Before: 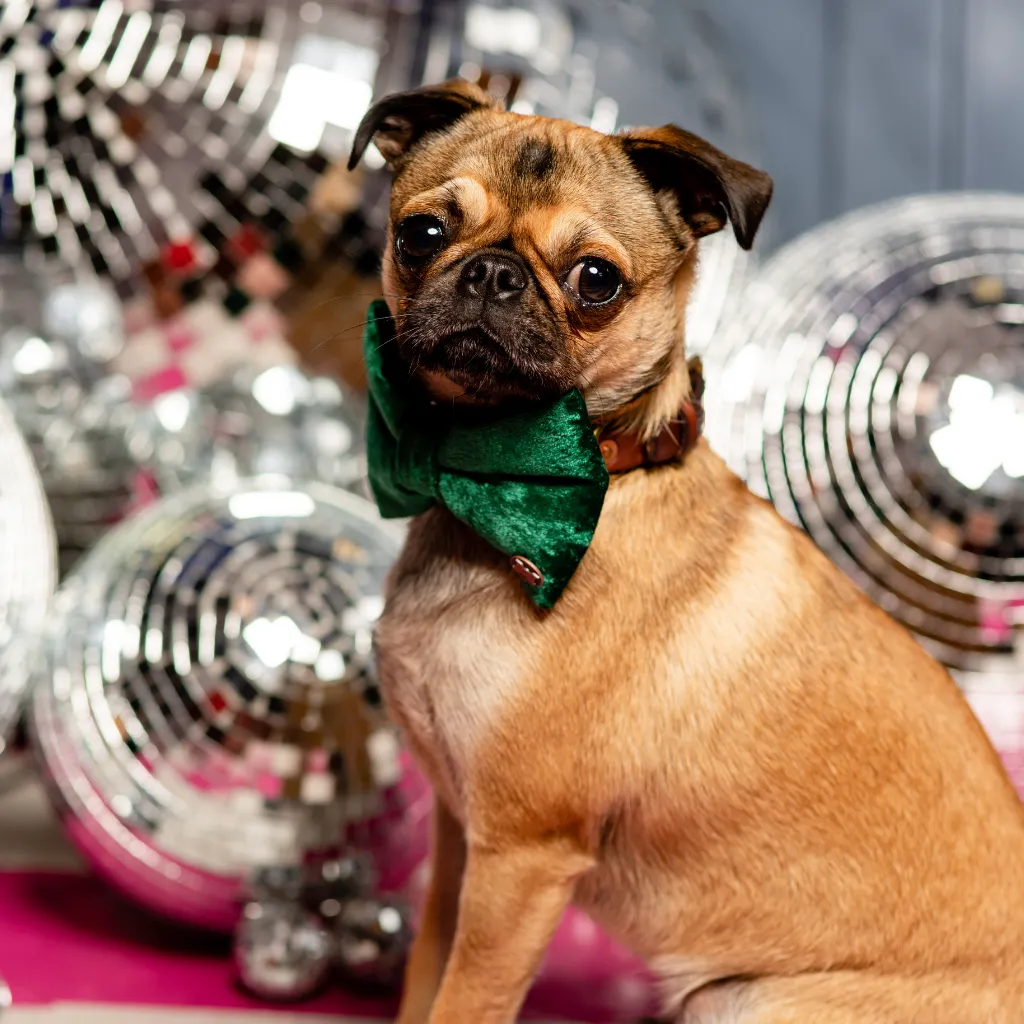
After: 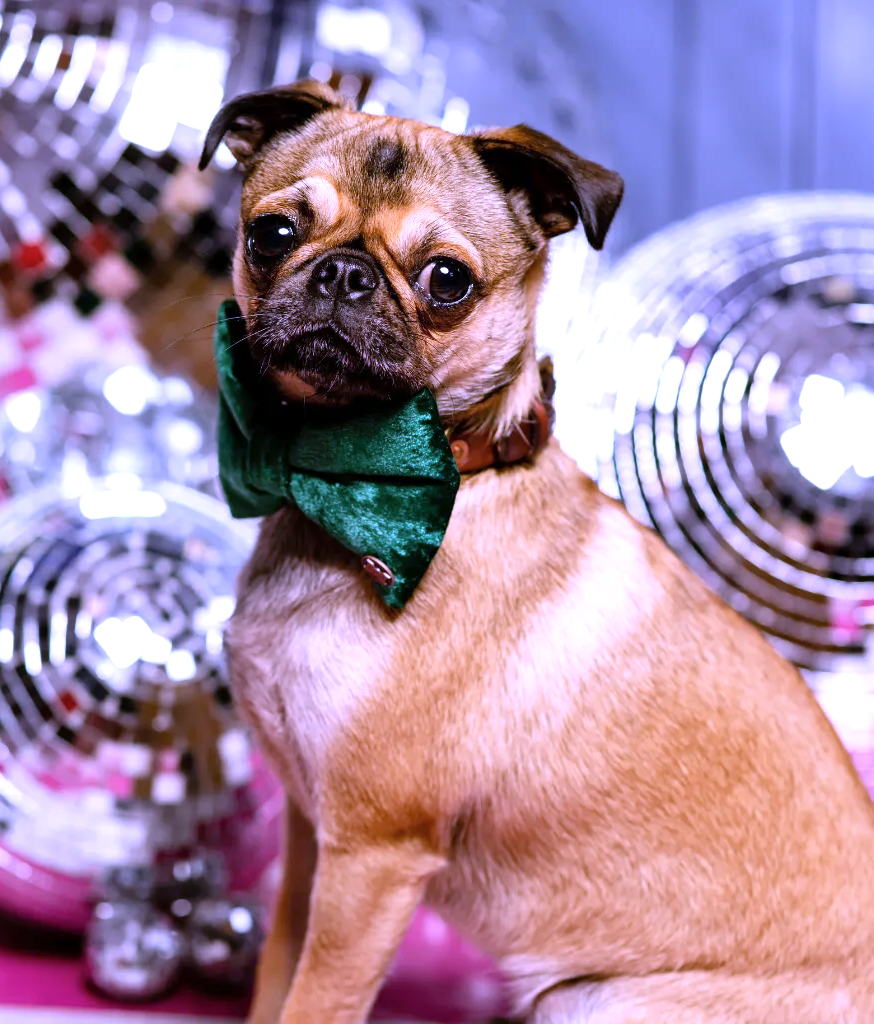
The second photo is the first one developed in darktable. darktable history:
shadows and highlights: radius 110.86, shadows 51.09, white point adjustment 9.16, highlights -4.17, highlights color adjustment 32.2%, soften with gaussian
white balance: red 0.98, blue 1.61
crop and rotate: left 14.584%
